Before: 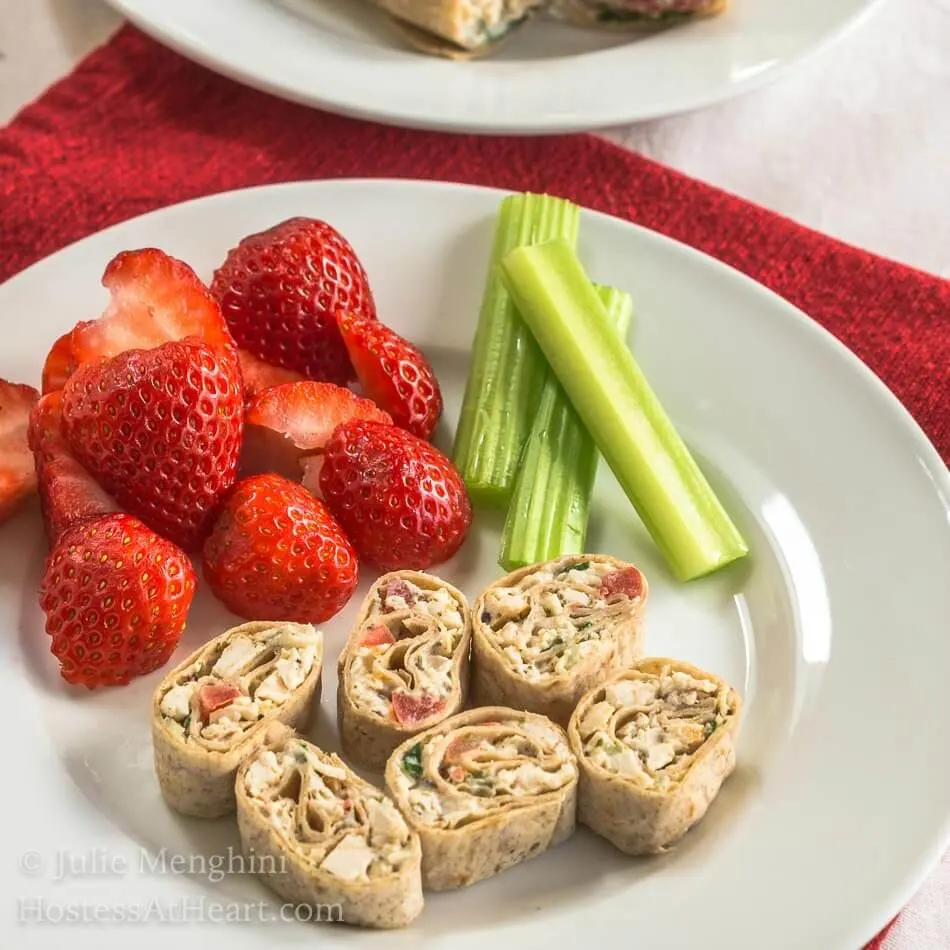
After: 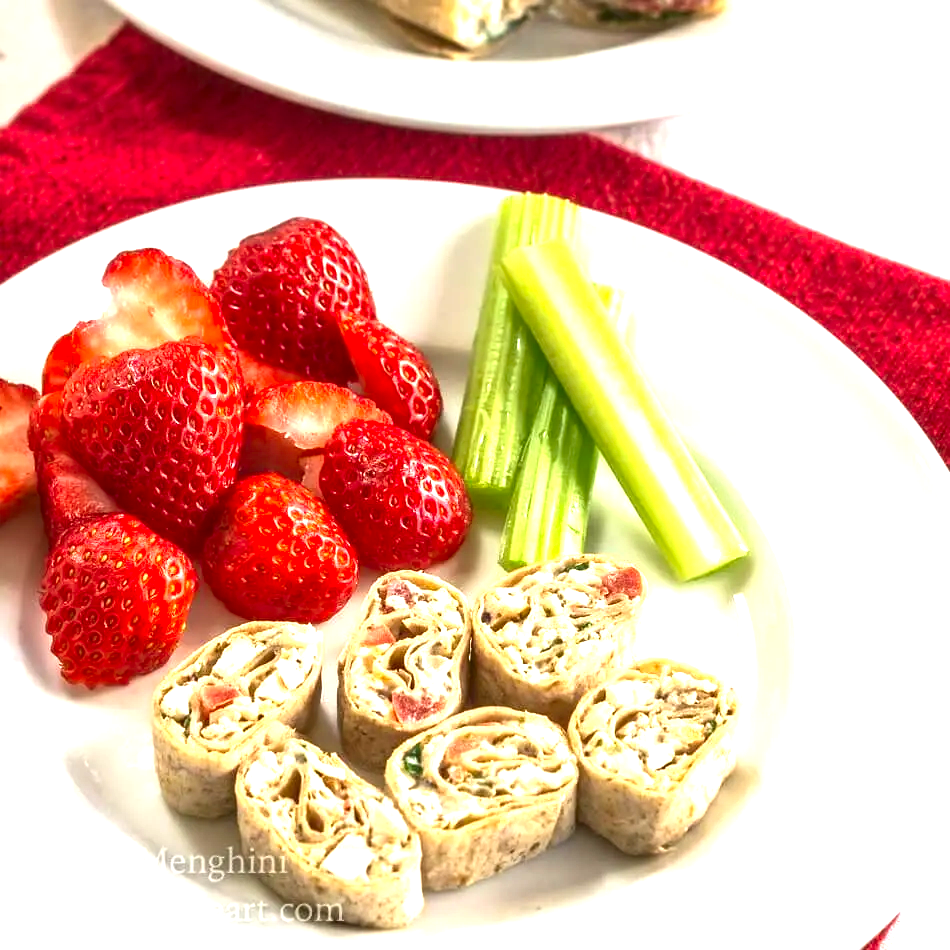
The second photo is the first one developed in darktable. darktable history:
exposure: black level correction 0, exposure 1.102 EV, compensate highlight preservation false
contrast brightness saturation: contrast 0.065, brightness -0.143, saturation 0.107
